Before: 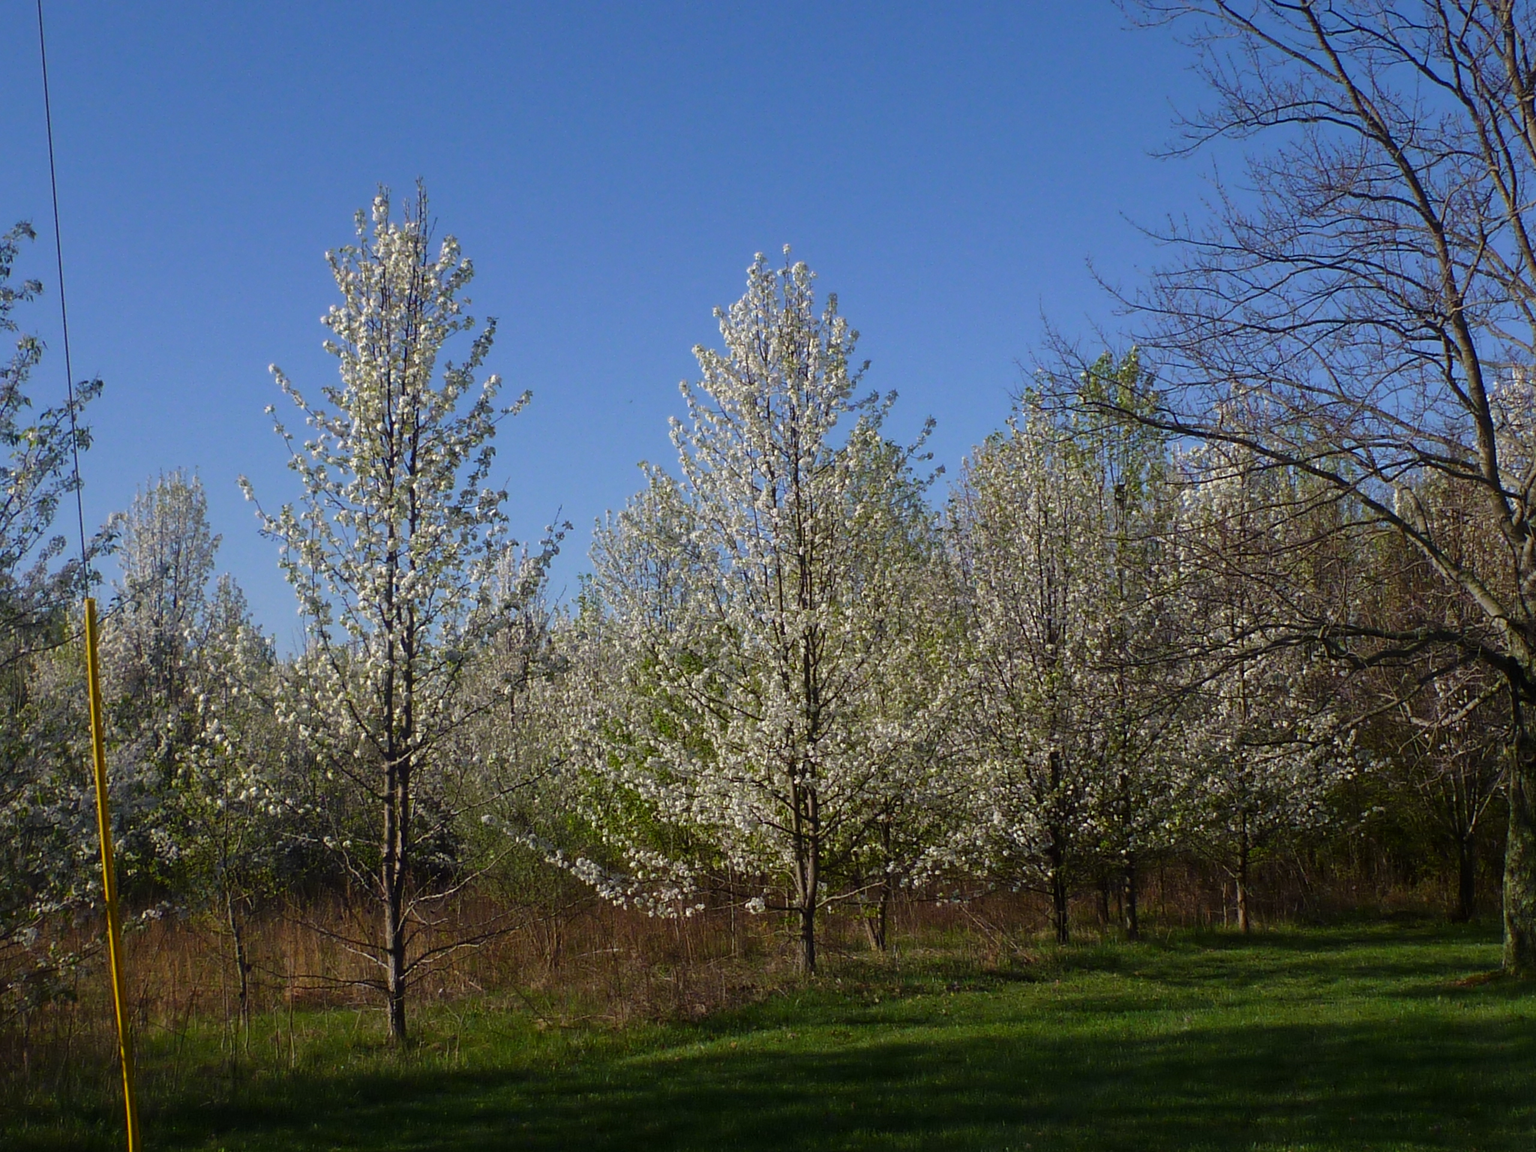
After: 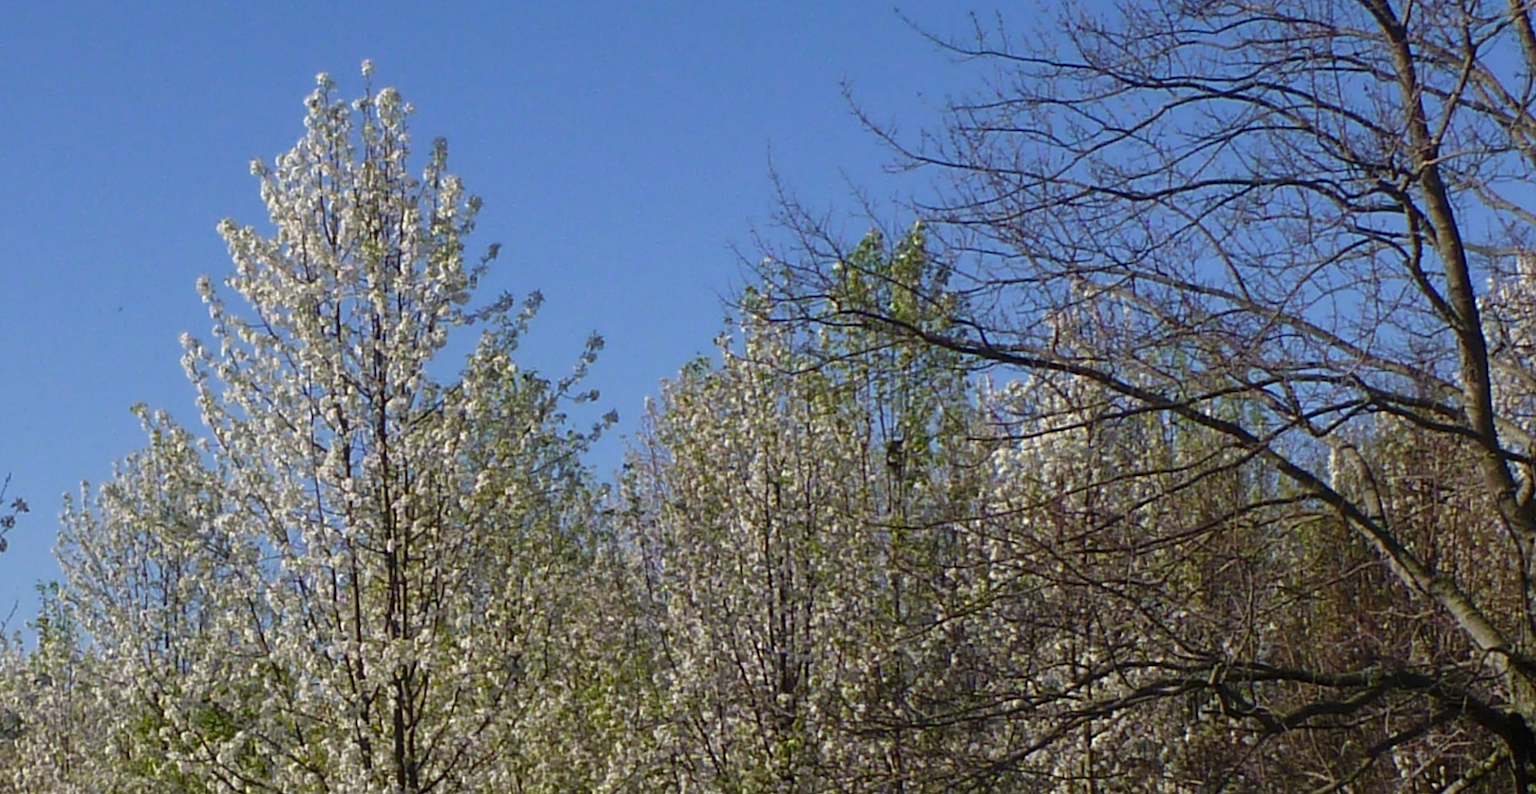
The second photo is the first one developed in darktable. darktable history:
crop: left 36.141%, top 17.942%, right 0.7%, bottom 38.477%
